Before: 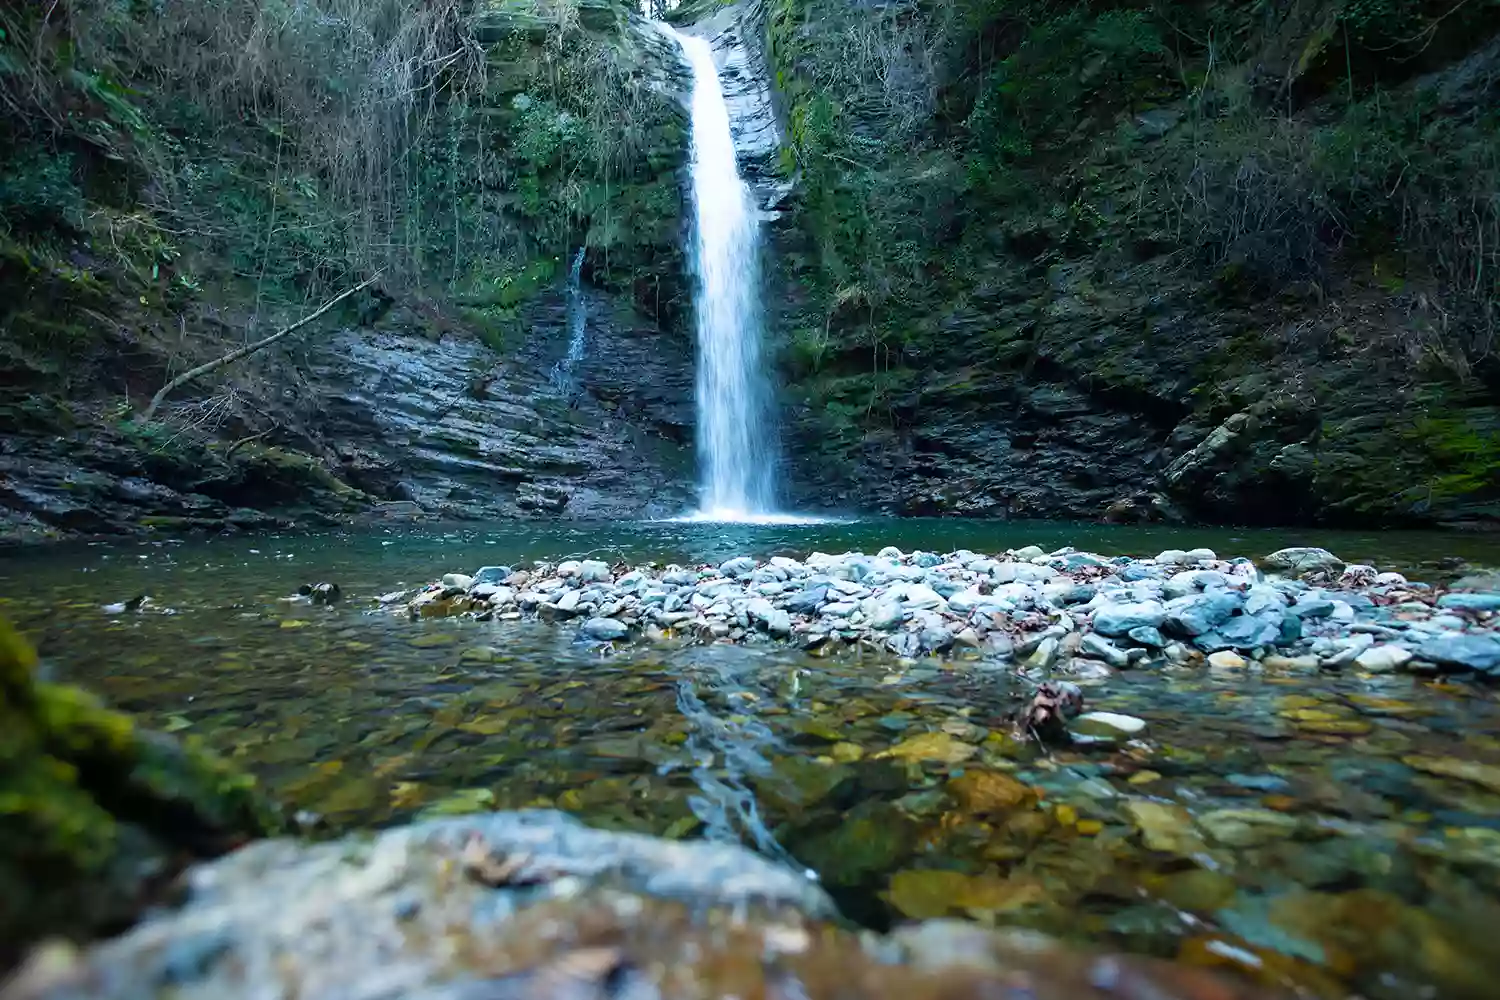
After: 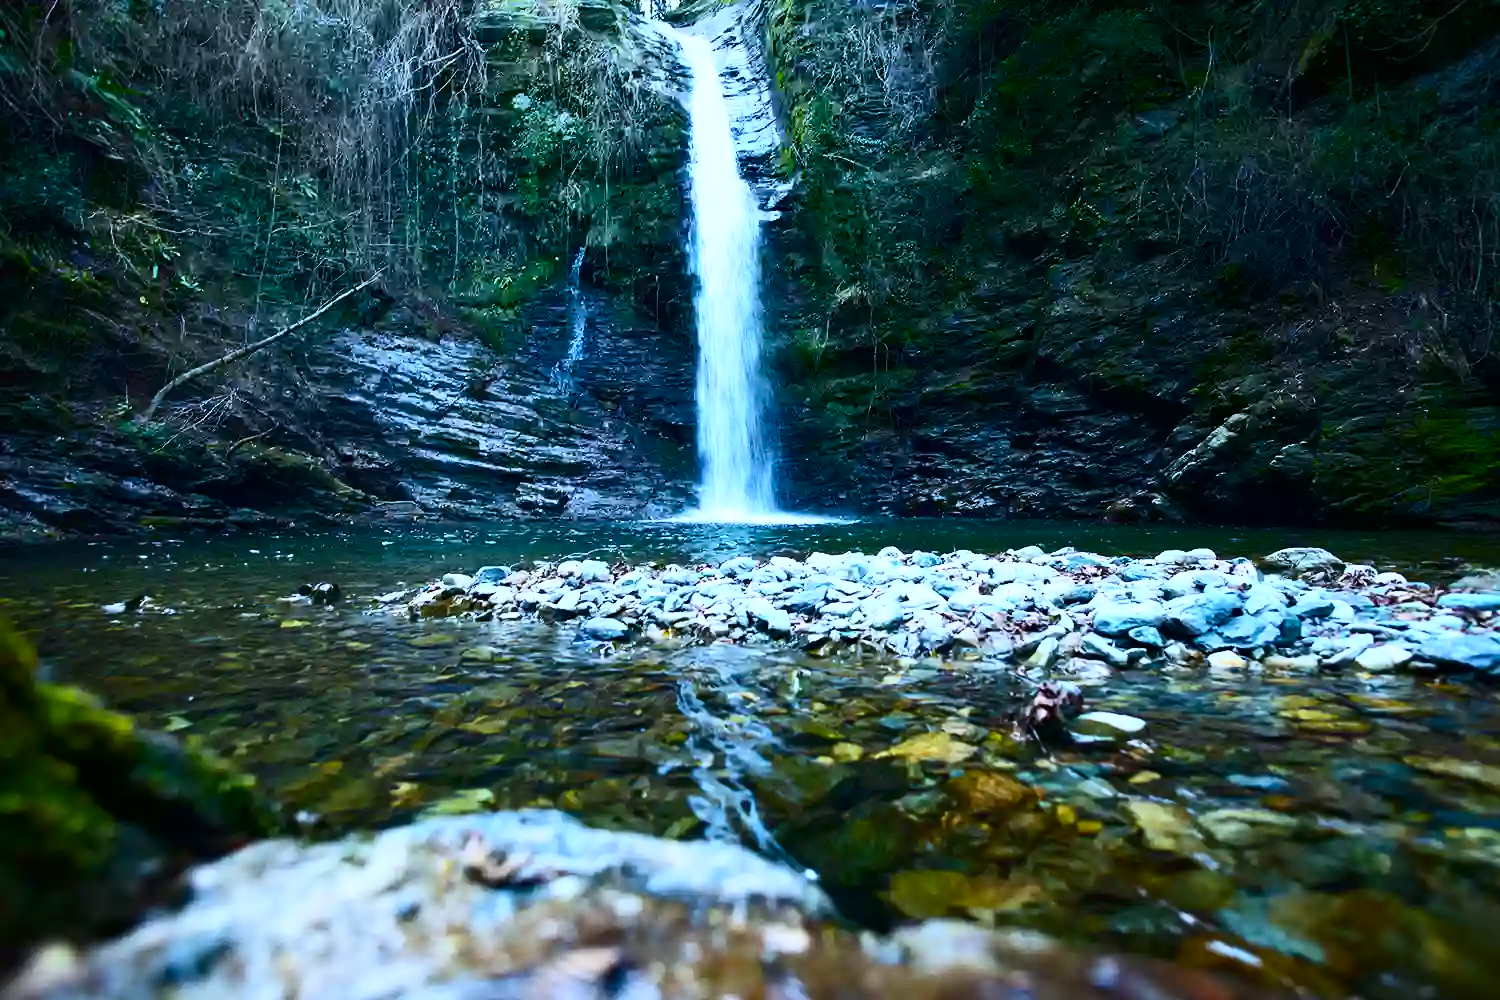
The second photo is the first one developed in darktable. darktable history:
contrast brightness saturation: contrast 0.4, brightness 0.1, saturation 0.21
white balance: red 0.954, blue 1.079
